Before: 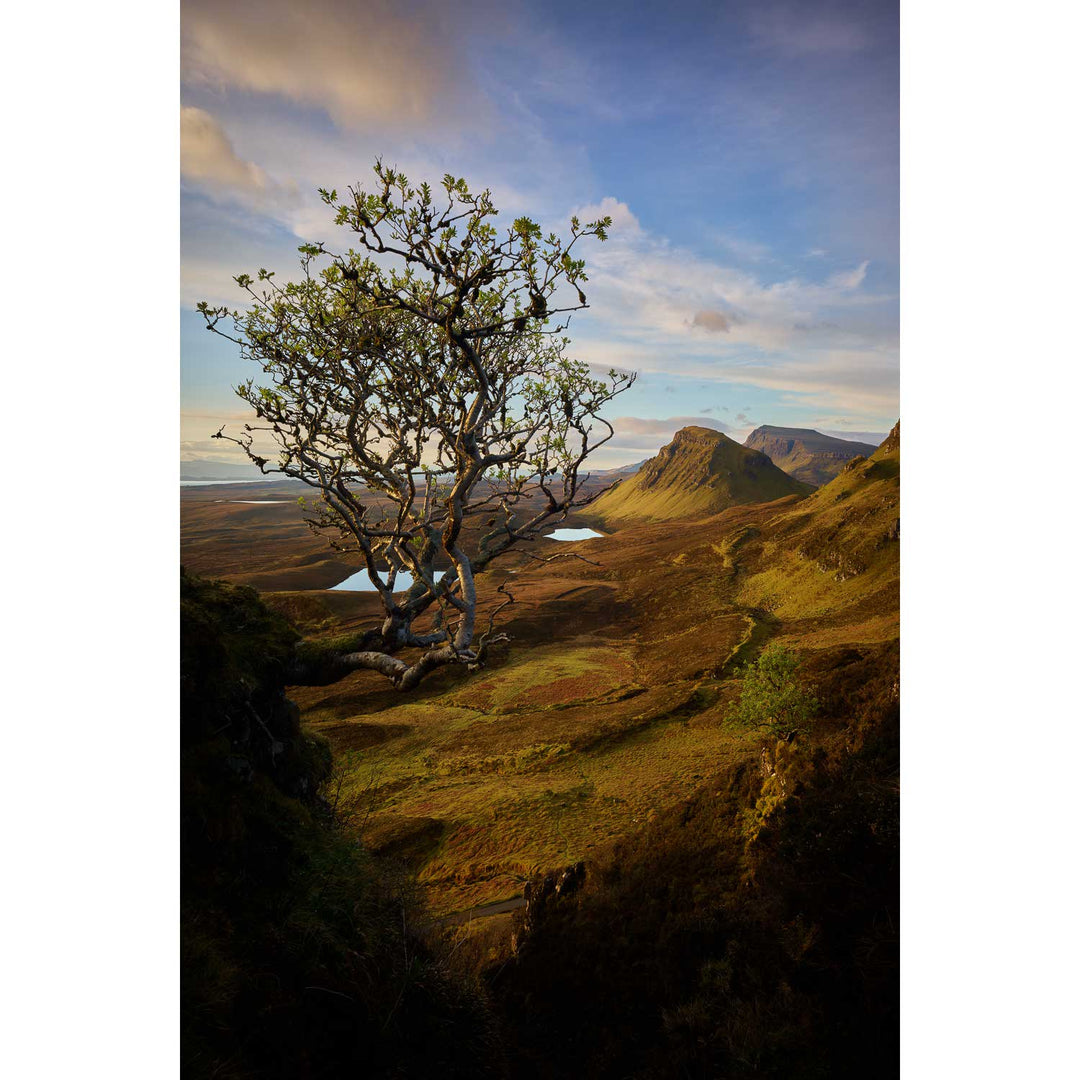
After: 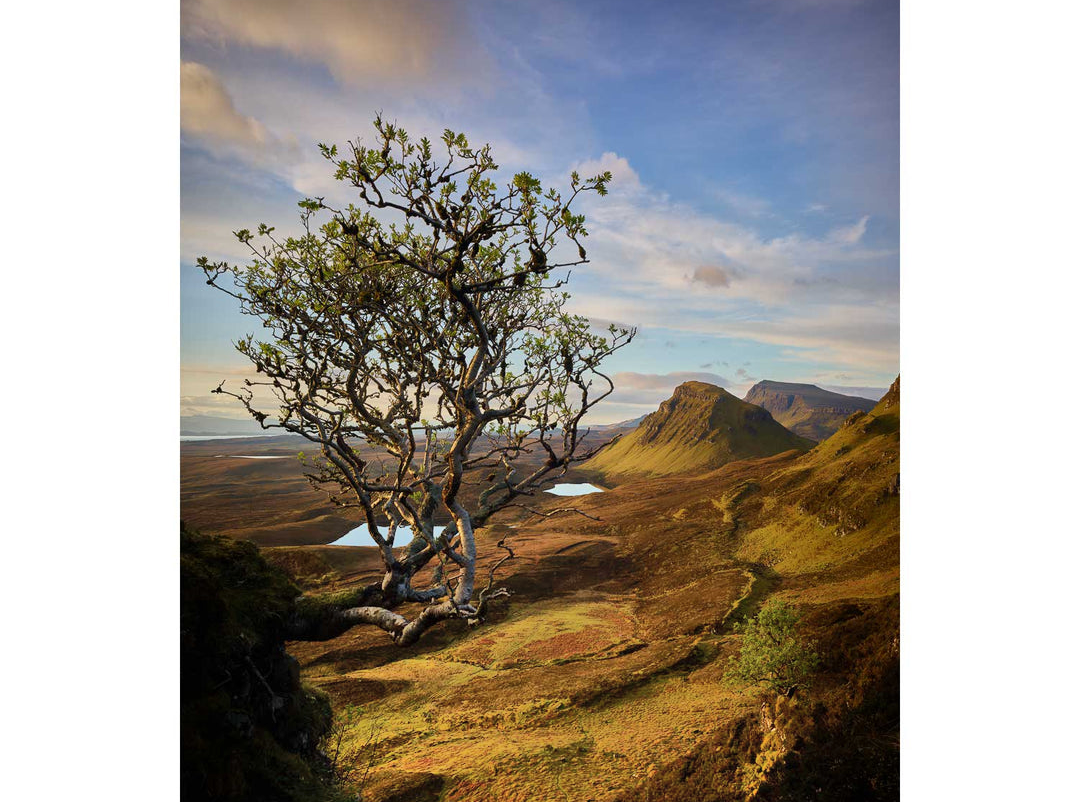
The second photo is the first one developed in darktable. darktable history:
crop: top 4.257%, bottom 21.452%
shadows and highlights: shadows 74.42, highlights -25.78, soften with gaussian
